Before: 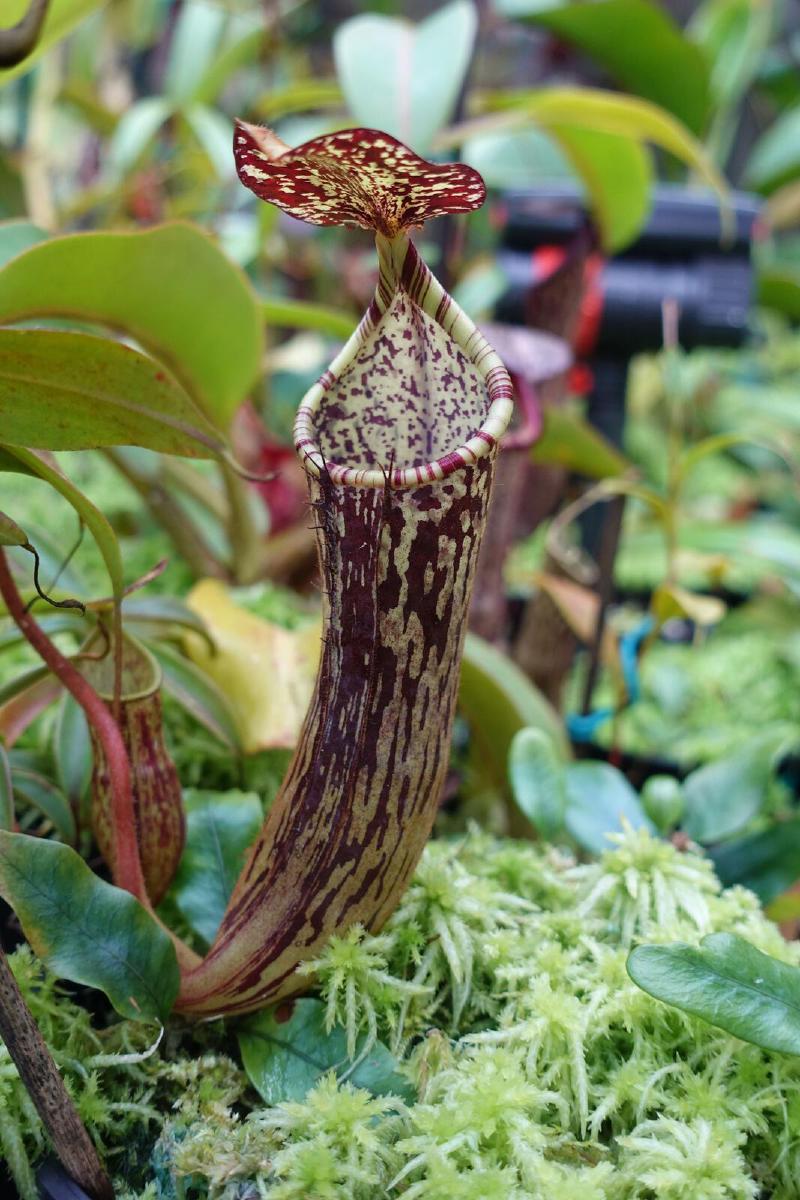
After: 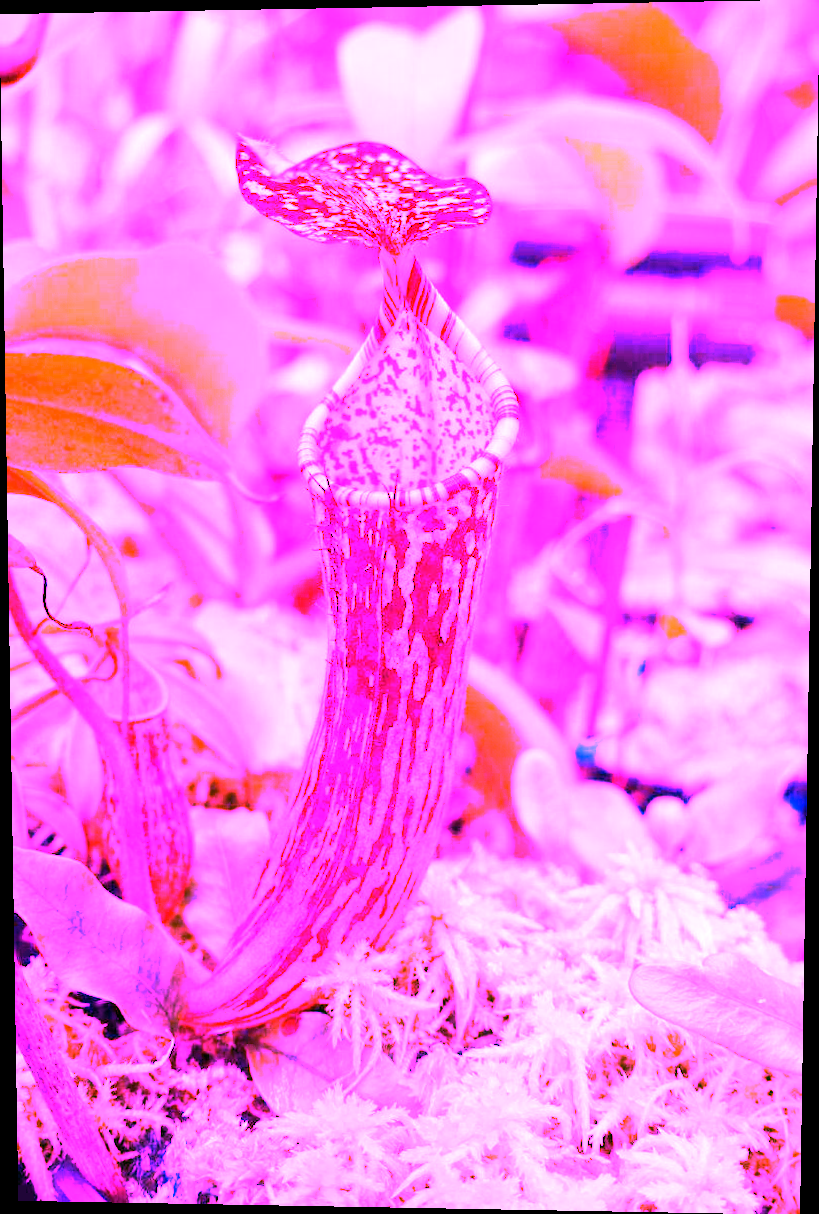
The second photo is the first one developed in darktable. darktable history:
white balance: red 8, blue 8
rotate and perspective: lens shift (vertical) 0.048, lens shift (horizontal) -0.024, automatic cropping off
